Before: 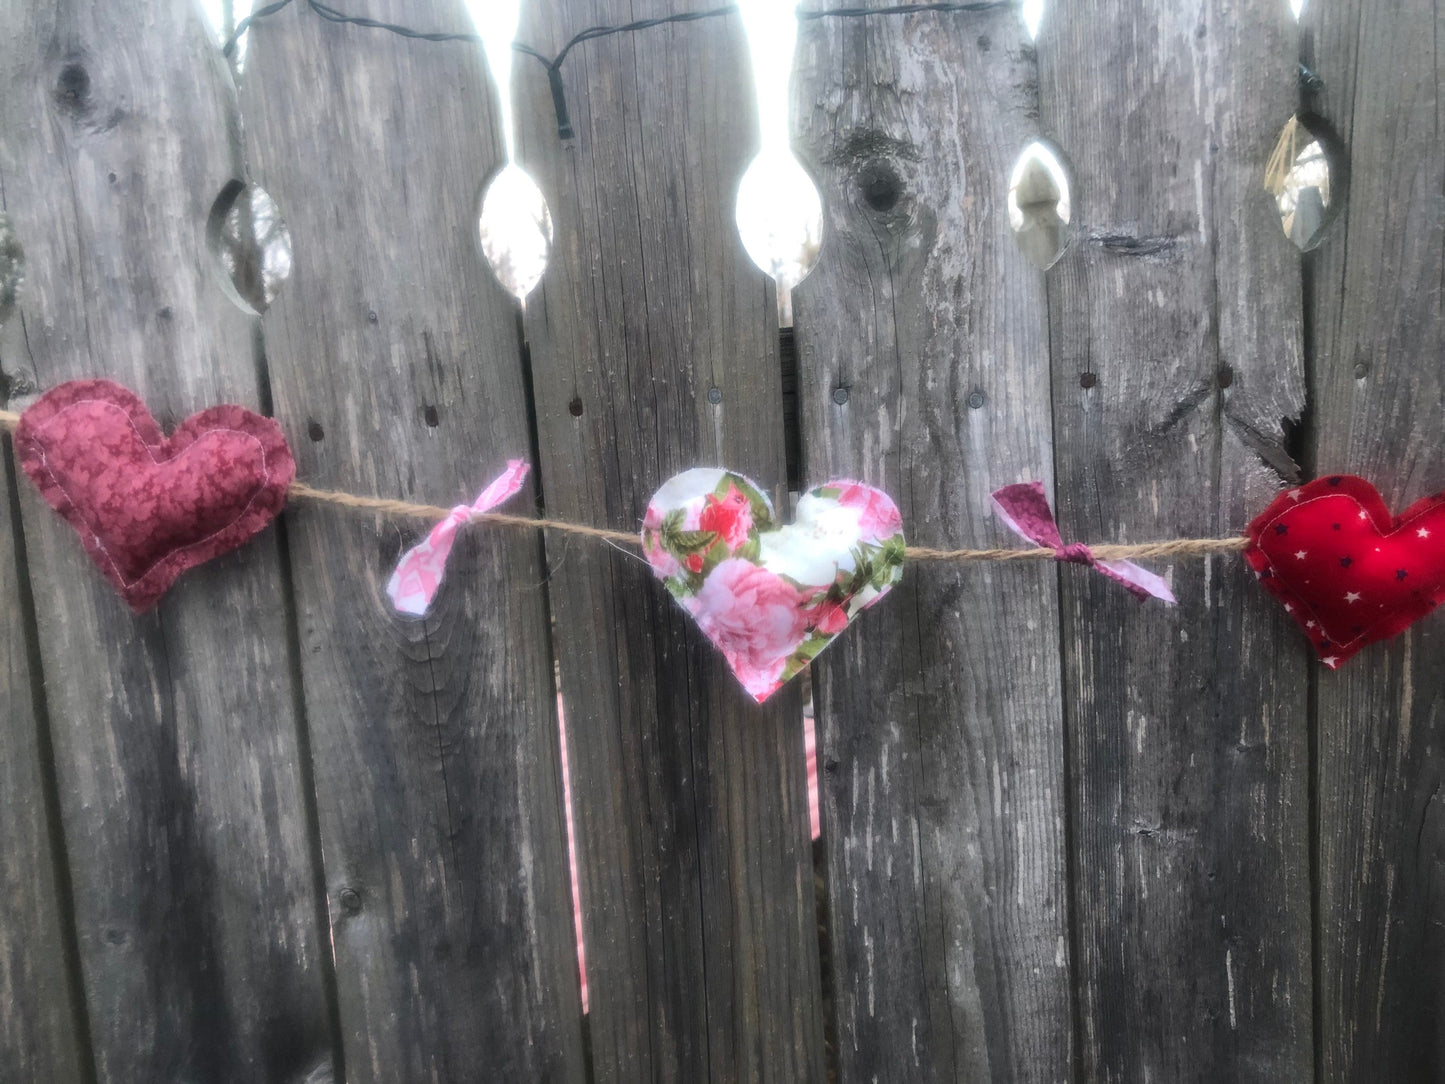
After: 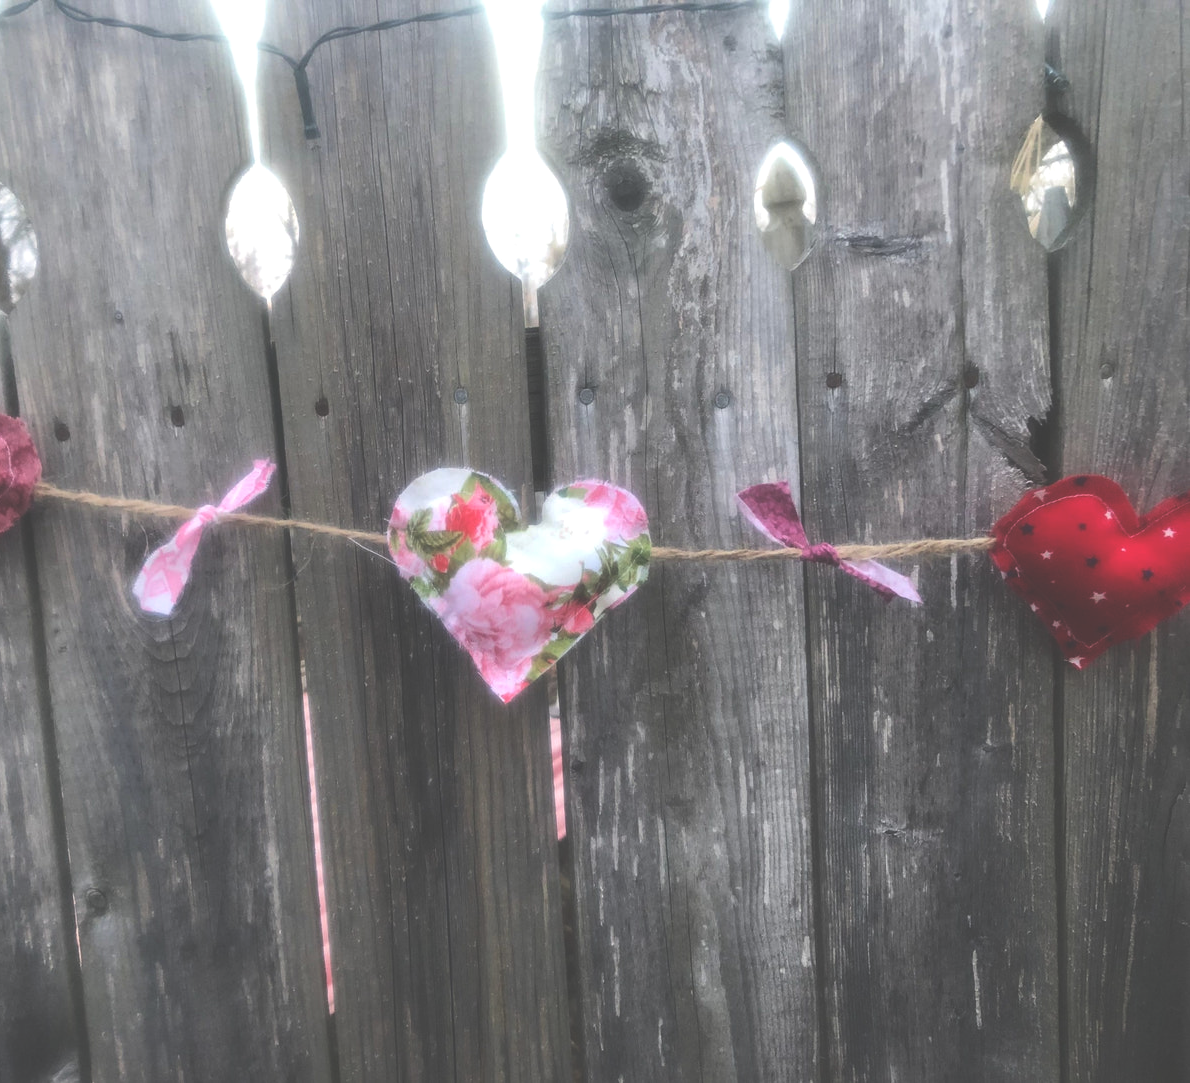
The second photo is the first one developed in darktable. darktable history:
crop: left 17.582%, bottom 0.031%
exposure: black level correction -0.041, exposure 0.064 EV, compensate highlight preservation false
